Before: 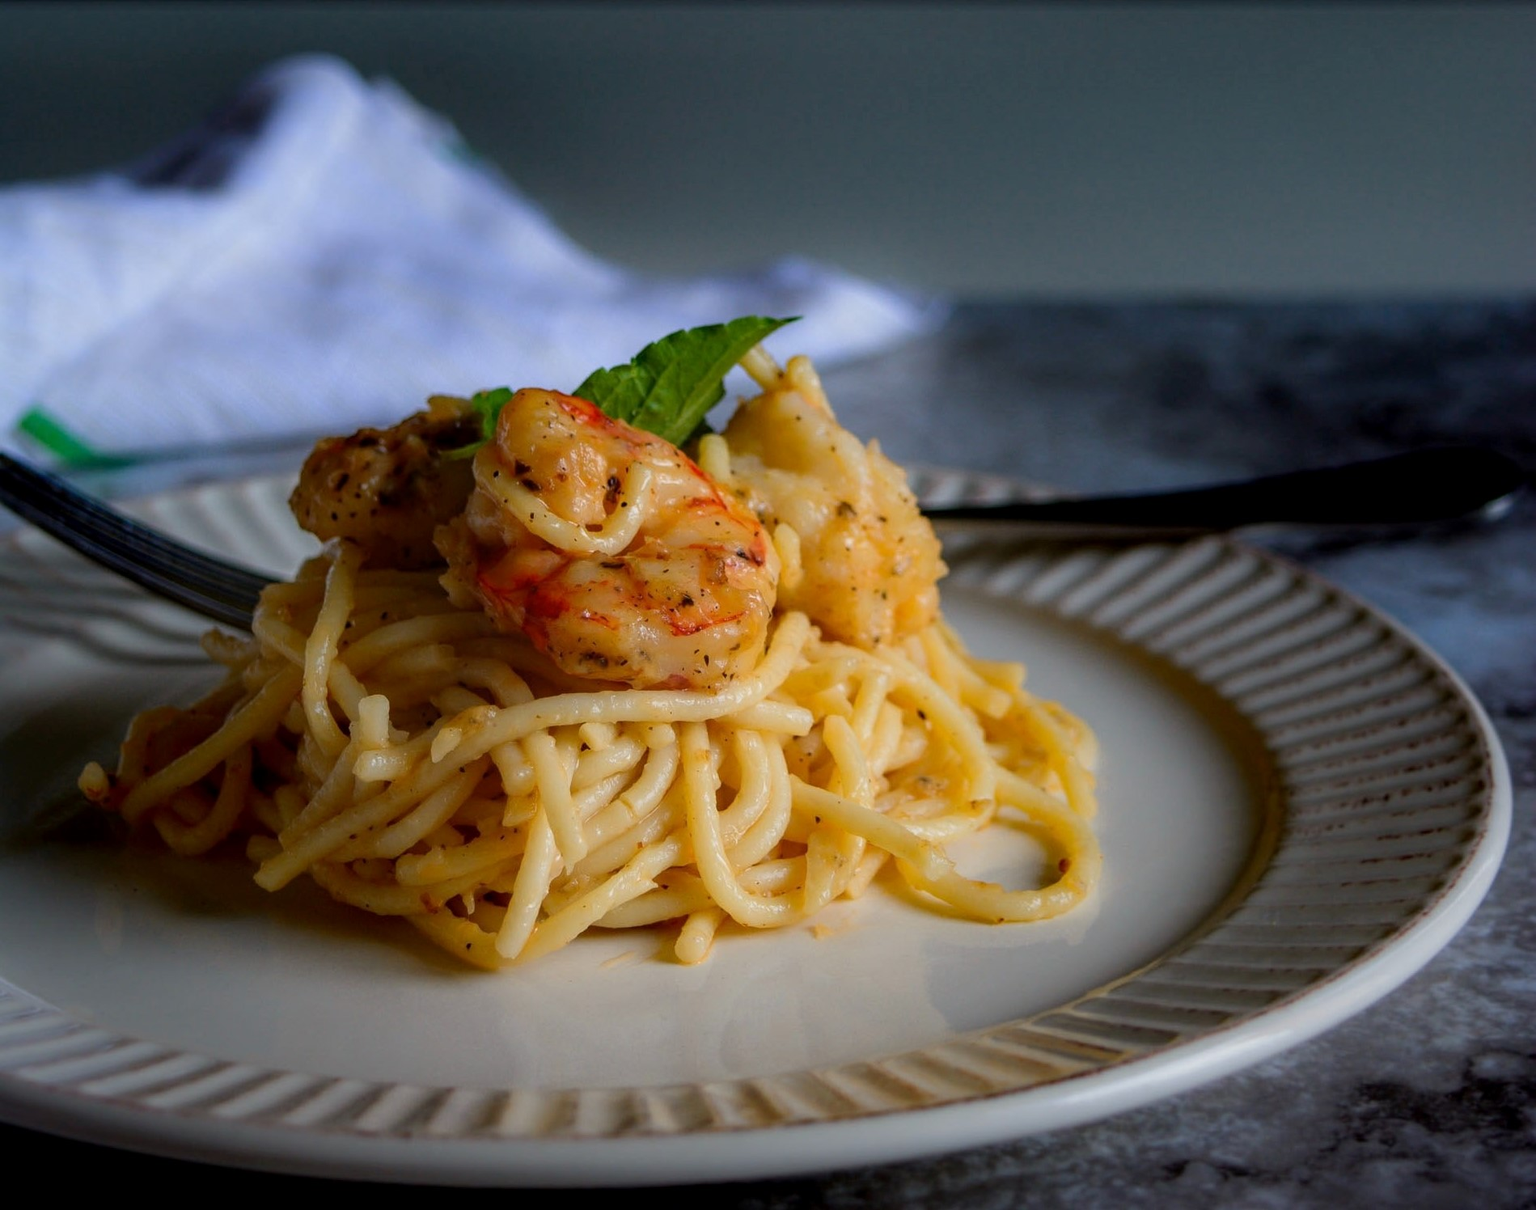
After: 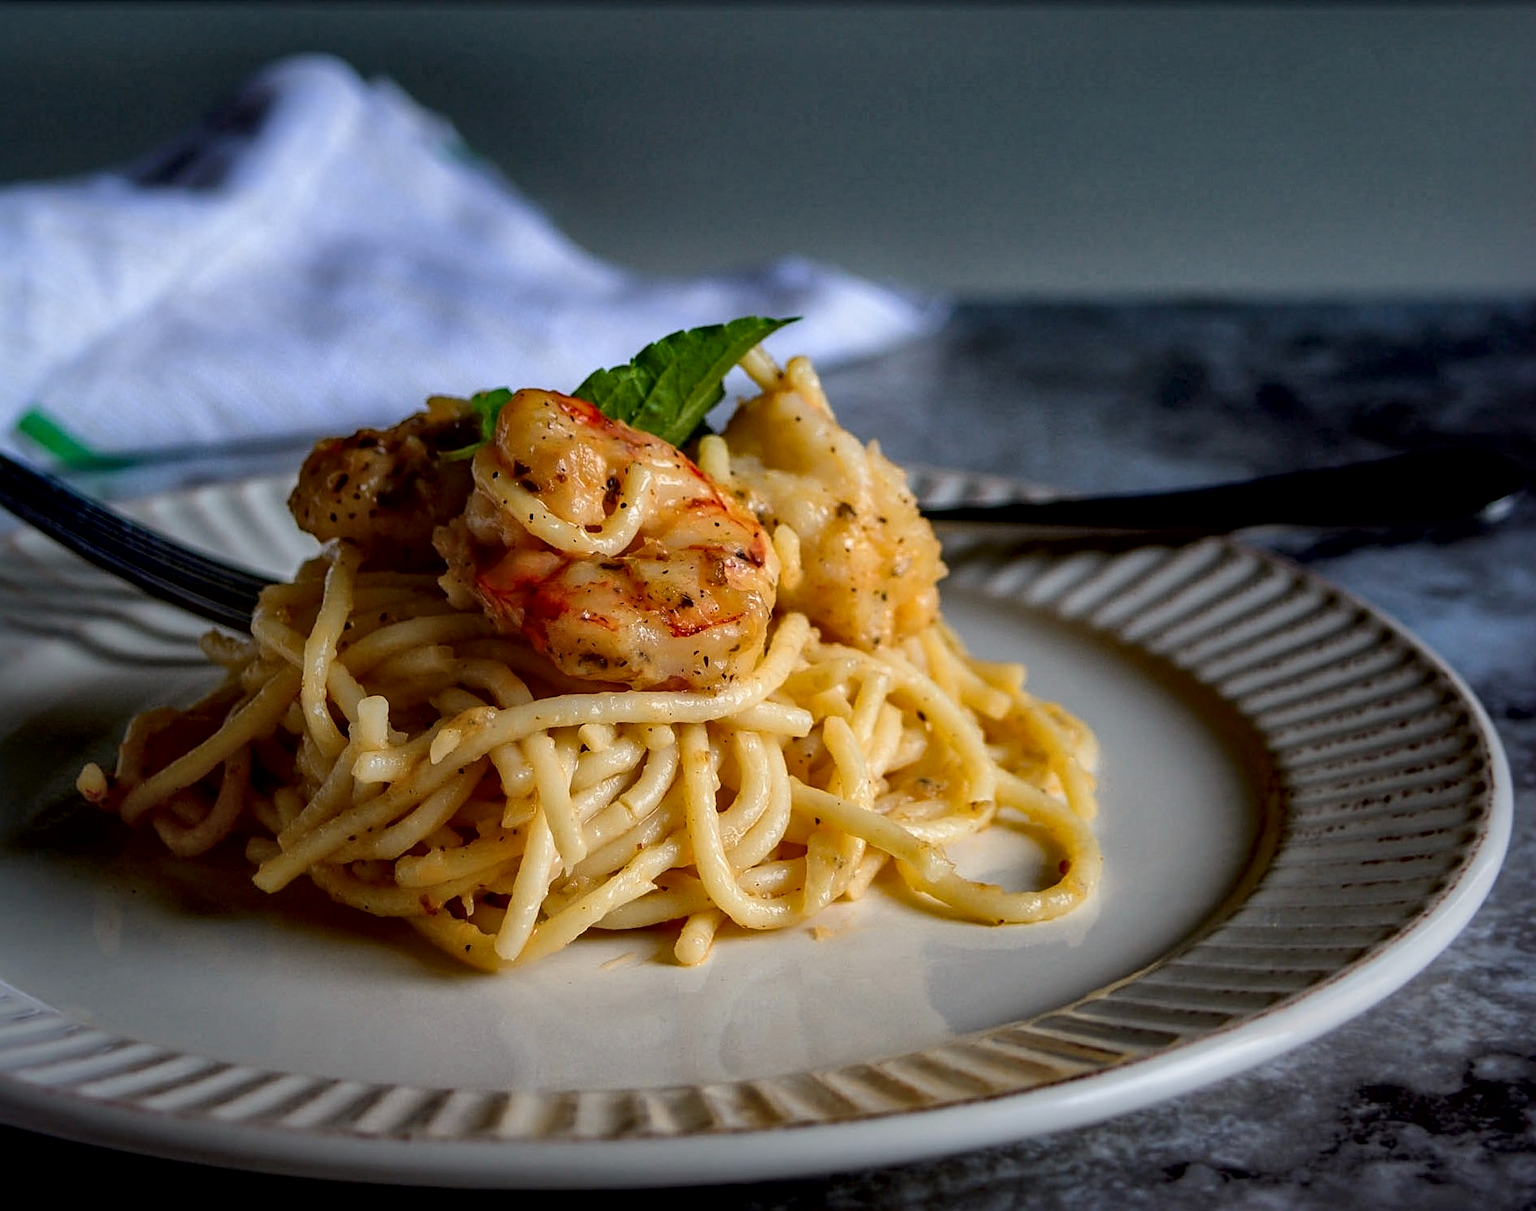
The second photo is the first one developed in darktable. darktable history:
local contrast: mode bilateral grid, contrast 20, coarseness 50, detail 171%, midtone range 0.2
sharpen: on, module defaults
crop and rotate: left 0.126%
